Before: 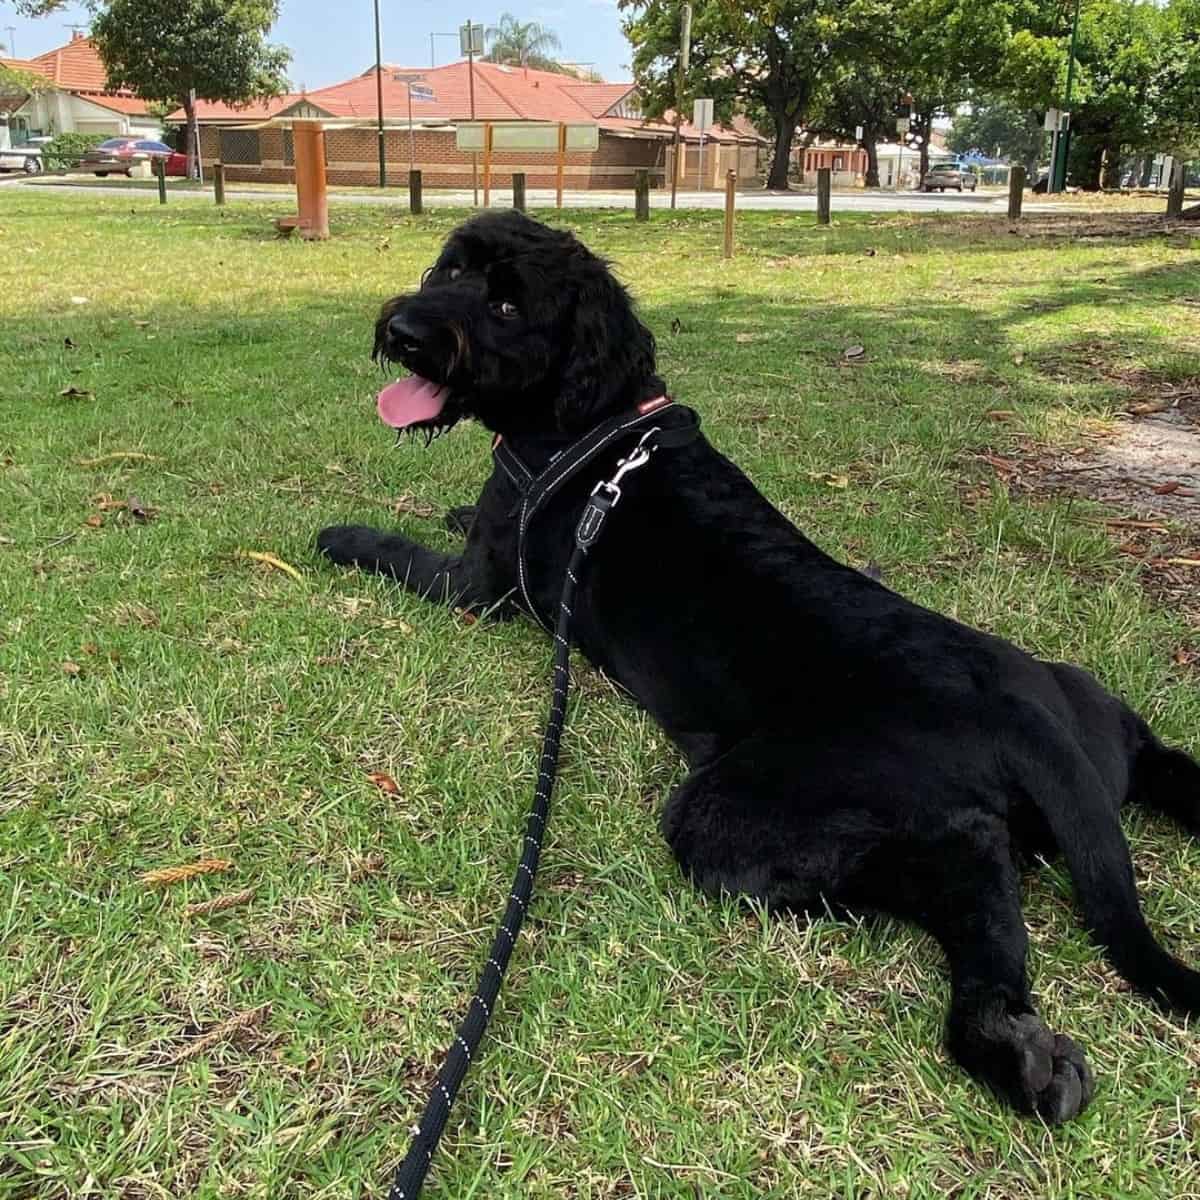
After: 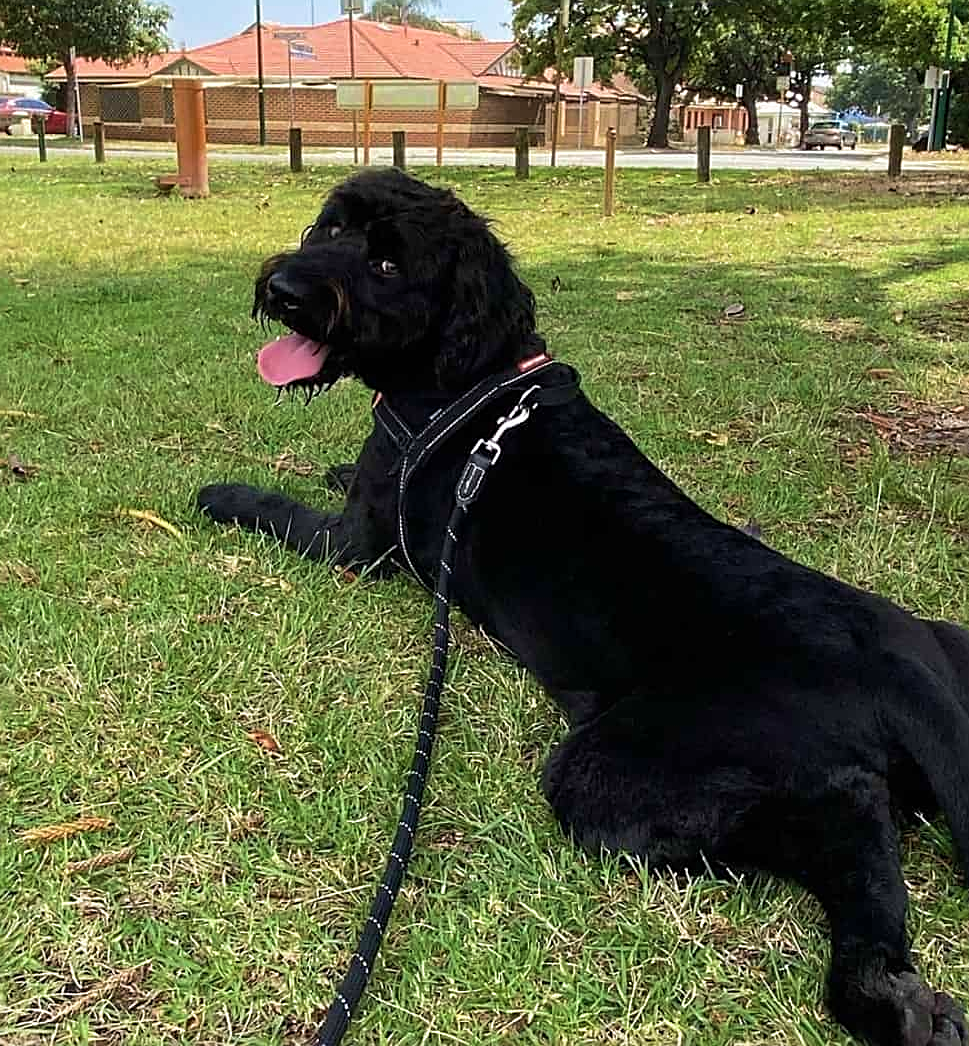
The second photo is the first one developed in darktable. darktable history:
crop: left 10.017%, top 3.5%, right 9.22%, bottom 9.264%
velvia: on, module defaults
sharpen: amount 0.549
